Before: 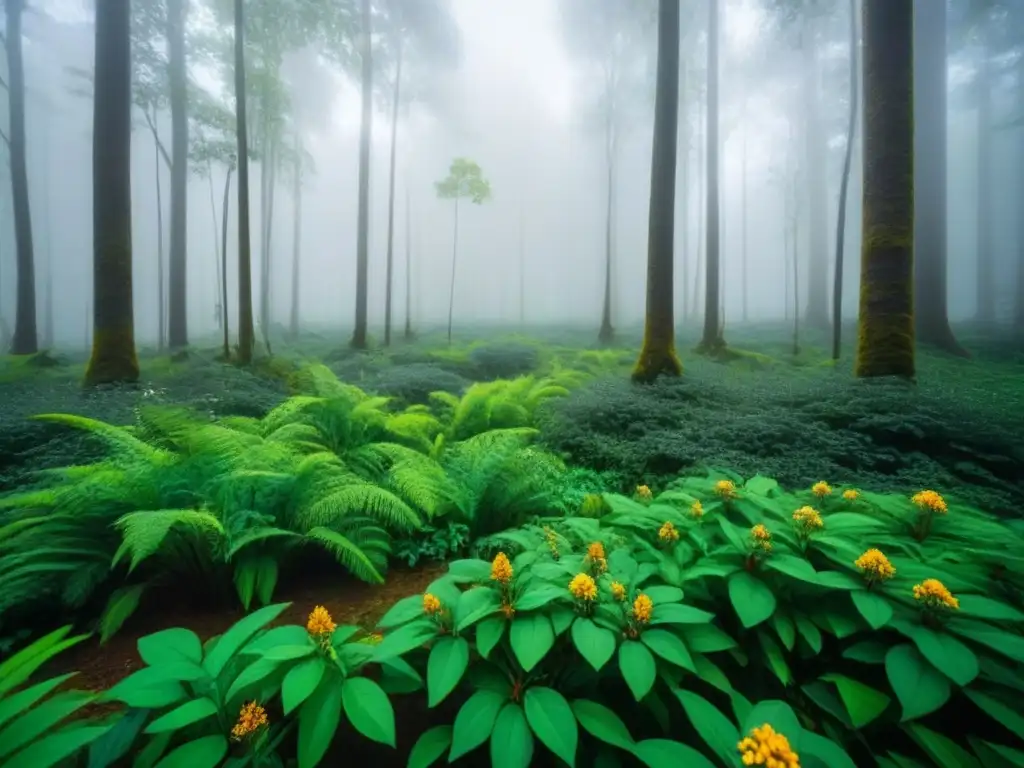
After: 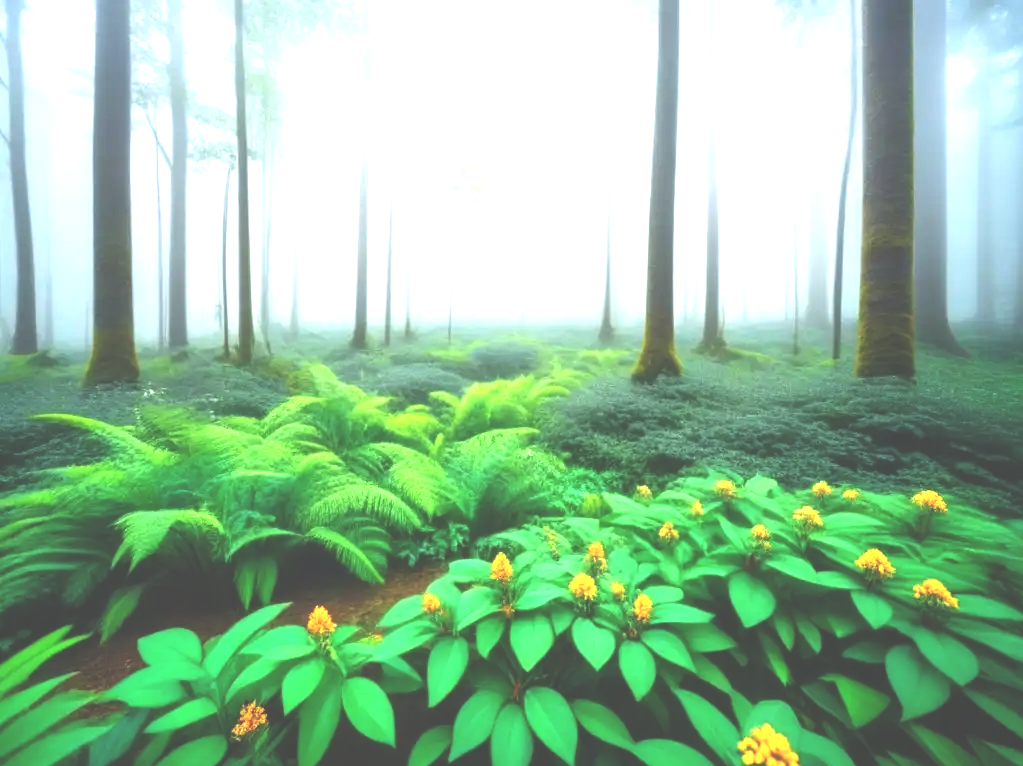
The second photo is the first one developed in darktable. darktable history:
exposure: black level correction -0.023, exposure 1.398 EV, compensate exposure bias true, compensate highlight preservation false
crop: top 0.107%, bottom 0.112%
